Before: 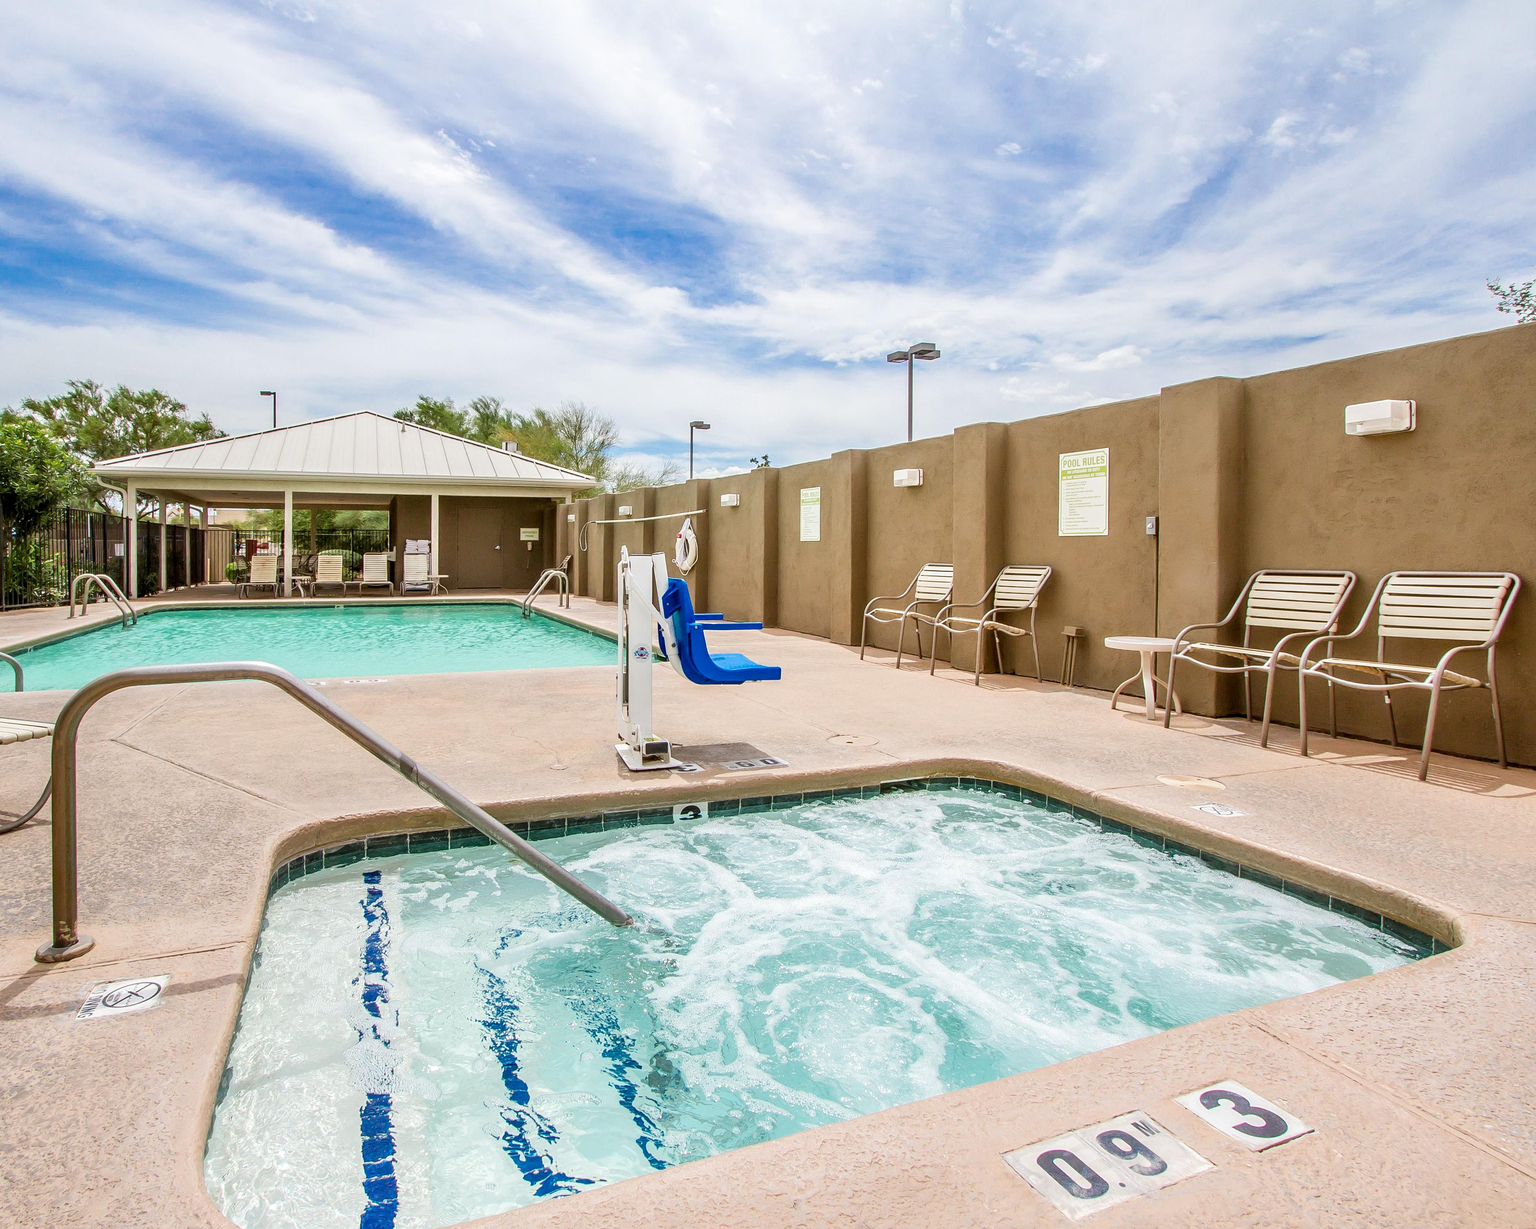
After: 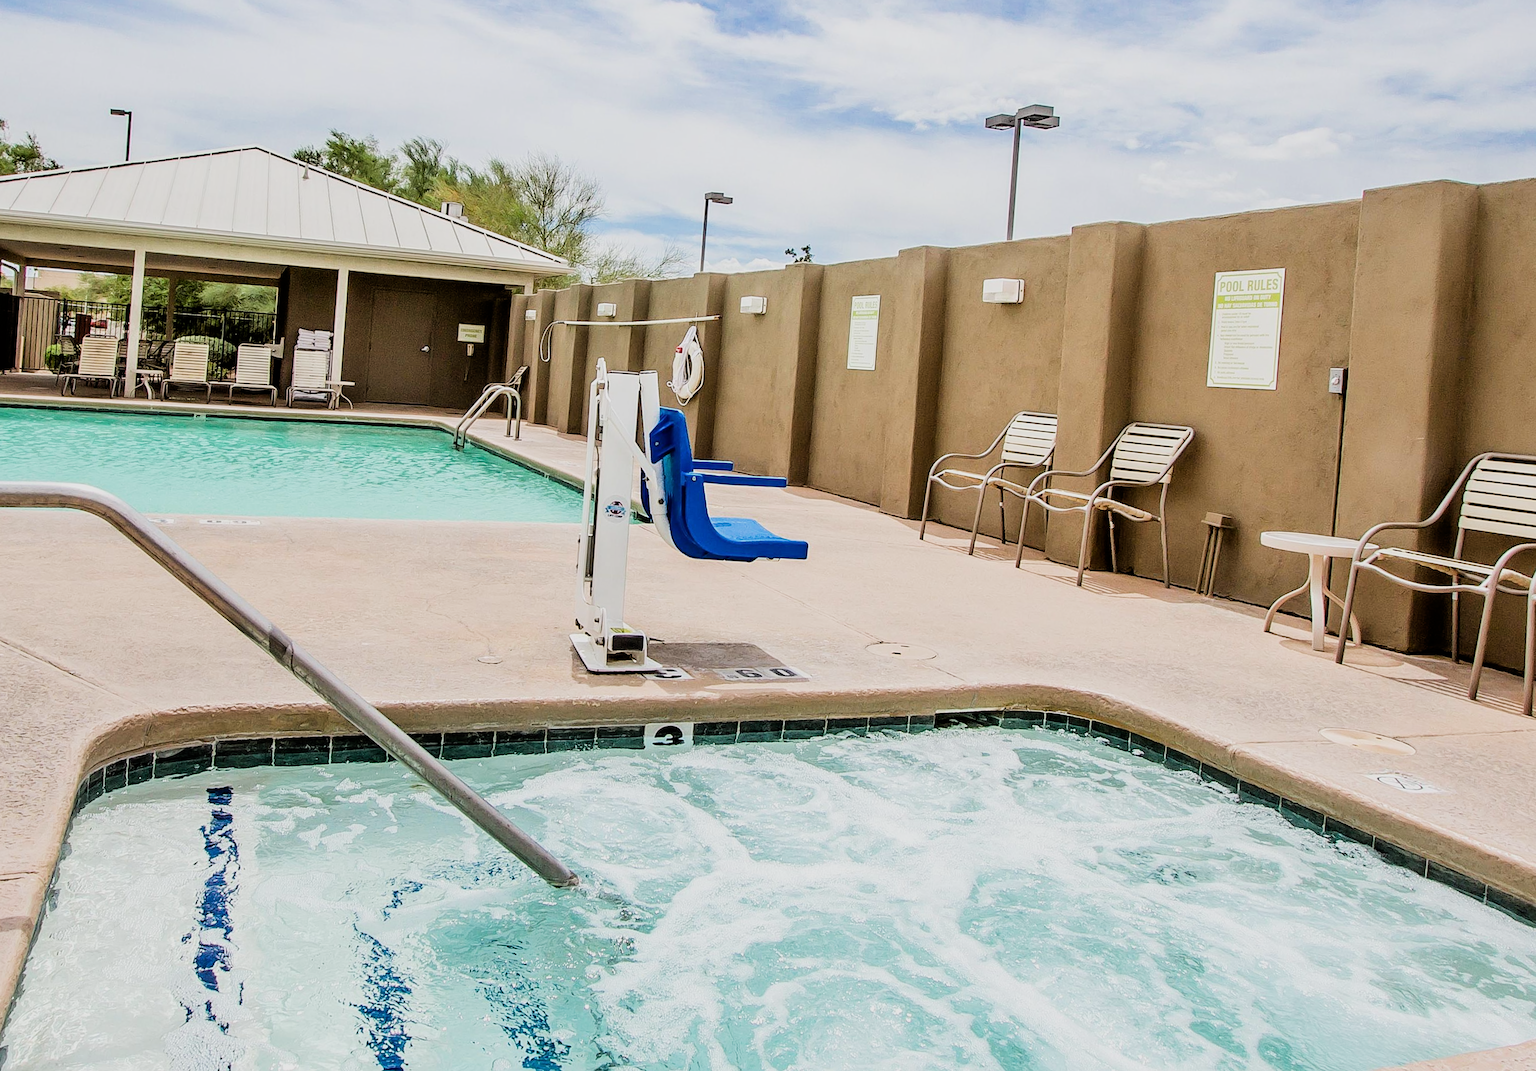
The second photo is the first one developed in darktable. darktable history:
filmic rgb: black relative exposure -5.12 EV, white relative exposure 3.97 EV, threshold 2.96 EV, hardness 2.89, contrast 1.299, highlights saturation mix -29.29%, enable highlight reconstruction true
crop and rotate: angle -3.92°, left 9.799%, top 20.477%, right 12.49%, bottom 11.798%
sharpen: amount 0.202
